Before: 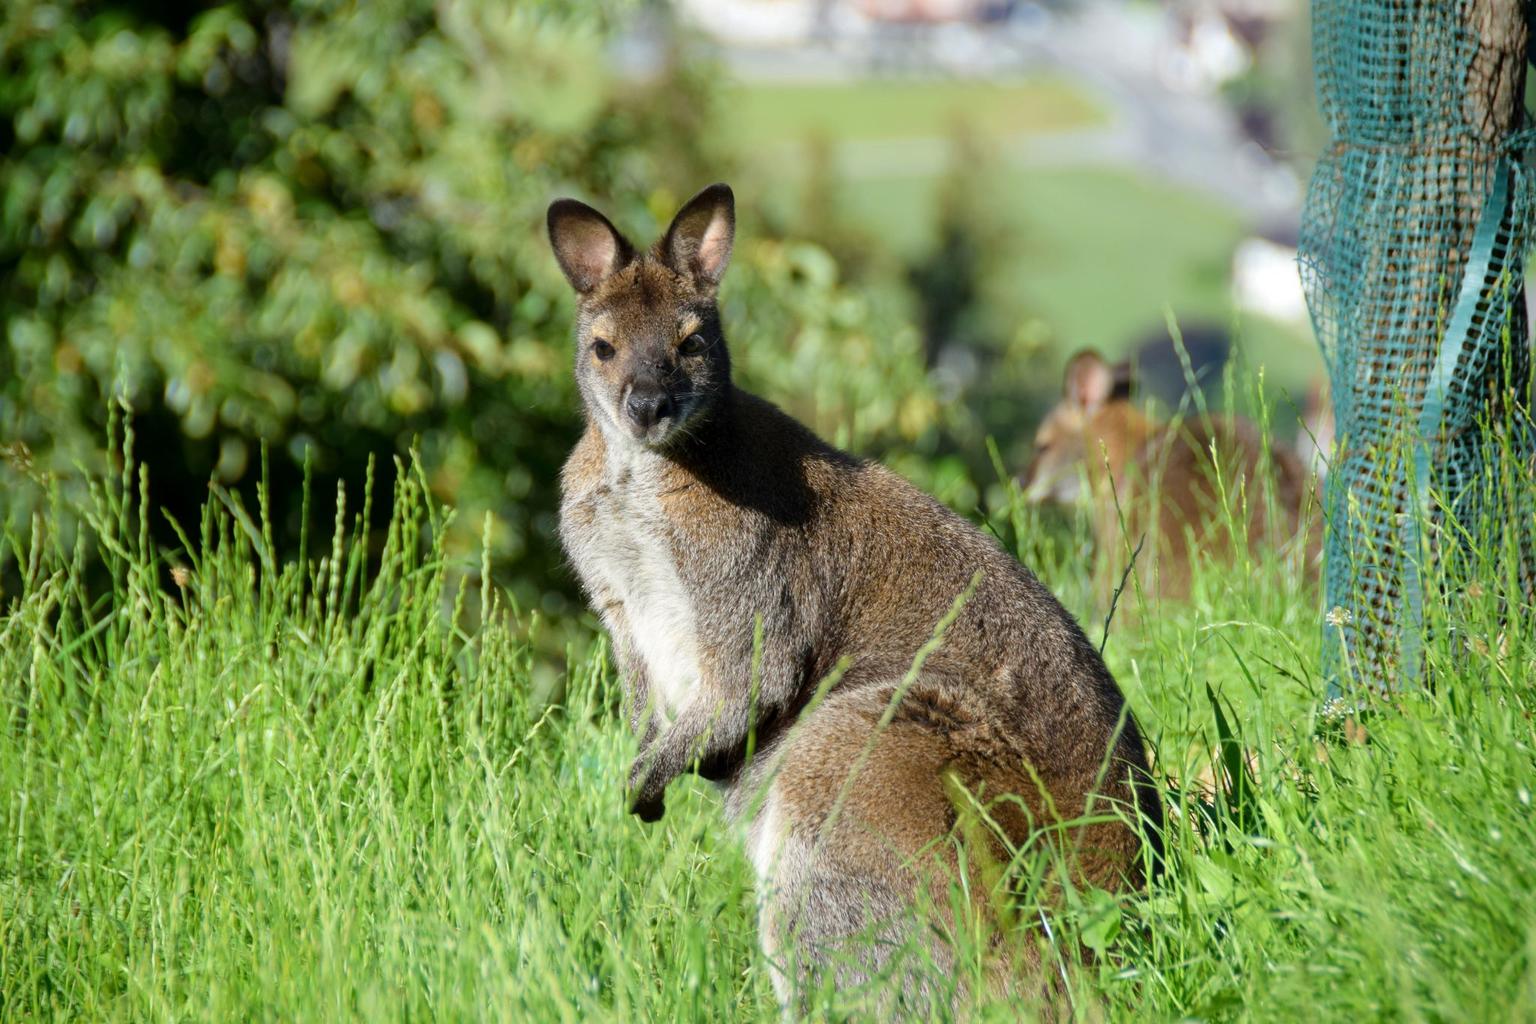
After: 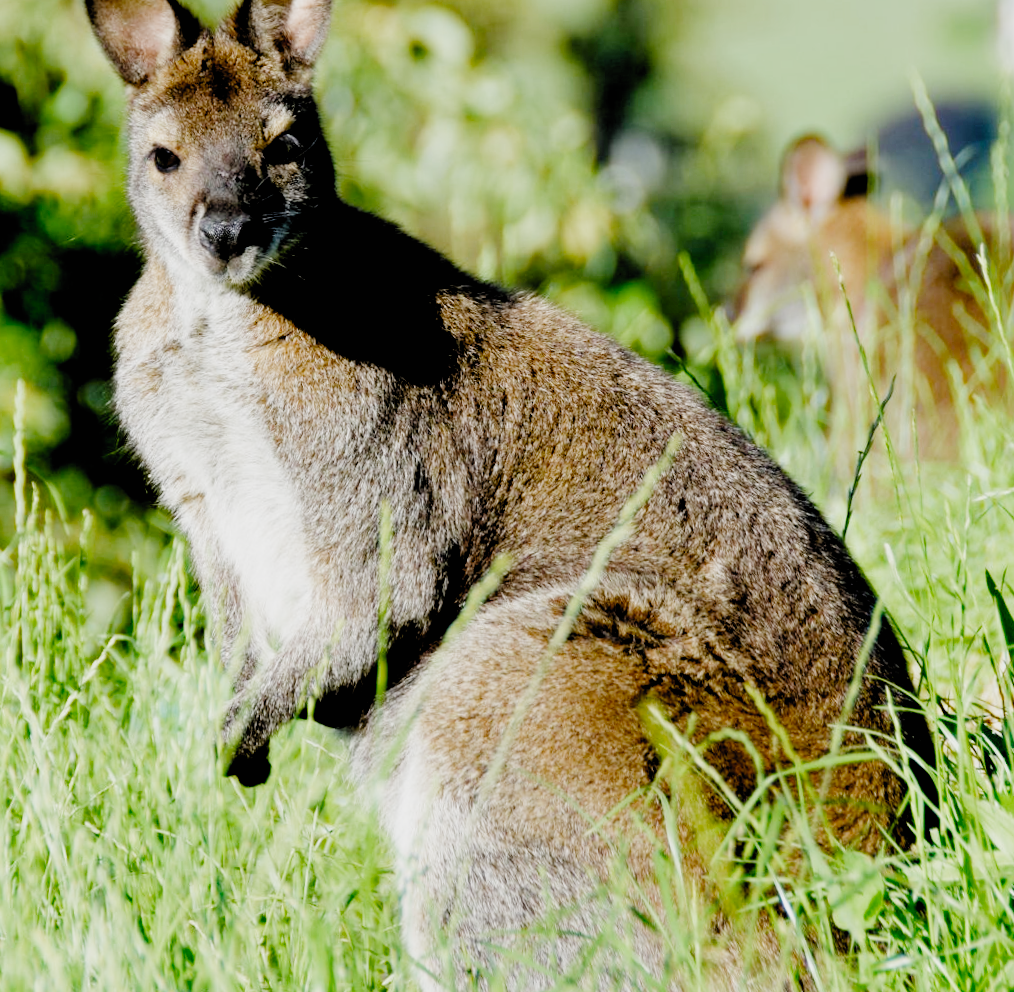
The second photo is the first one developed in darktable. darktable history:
tone equalizer: on, module defaults
filmic rgb: black relative exposure -2.85 EV, white relative exposure 4.56 EV, hardness 1.77, contrast 1.25, preserve chrominance no, color science v5 (2021)
crop: left 31.379%, top 24.658%, right 20.326%, bottom 6.628%
exposure: black level correction 0, exposure 0.7 EV, compensate exposure bias true, compensate highlight preservation false
rotate and perspective: rotation -2.29°, automatic cropping off
